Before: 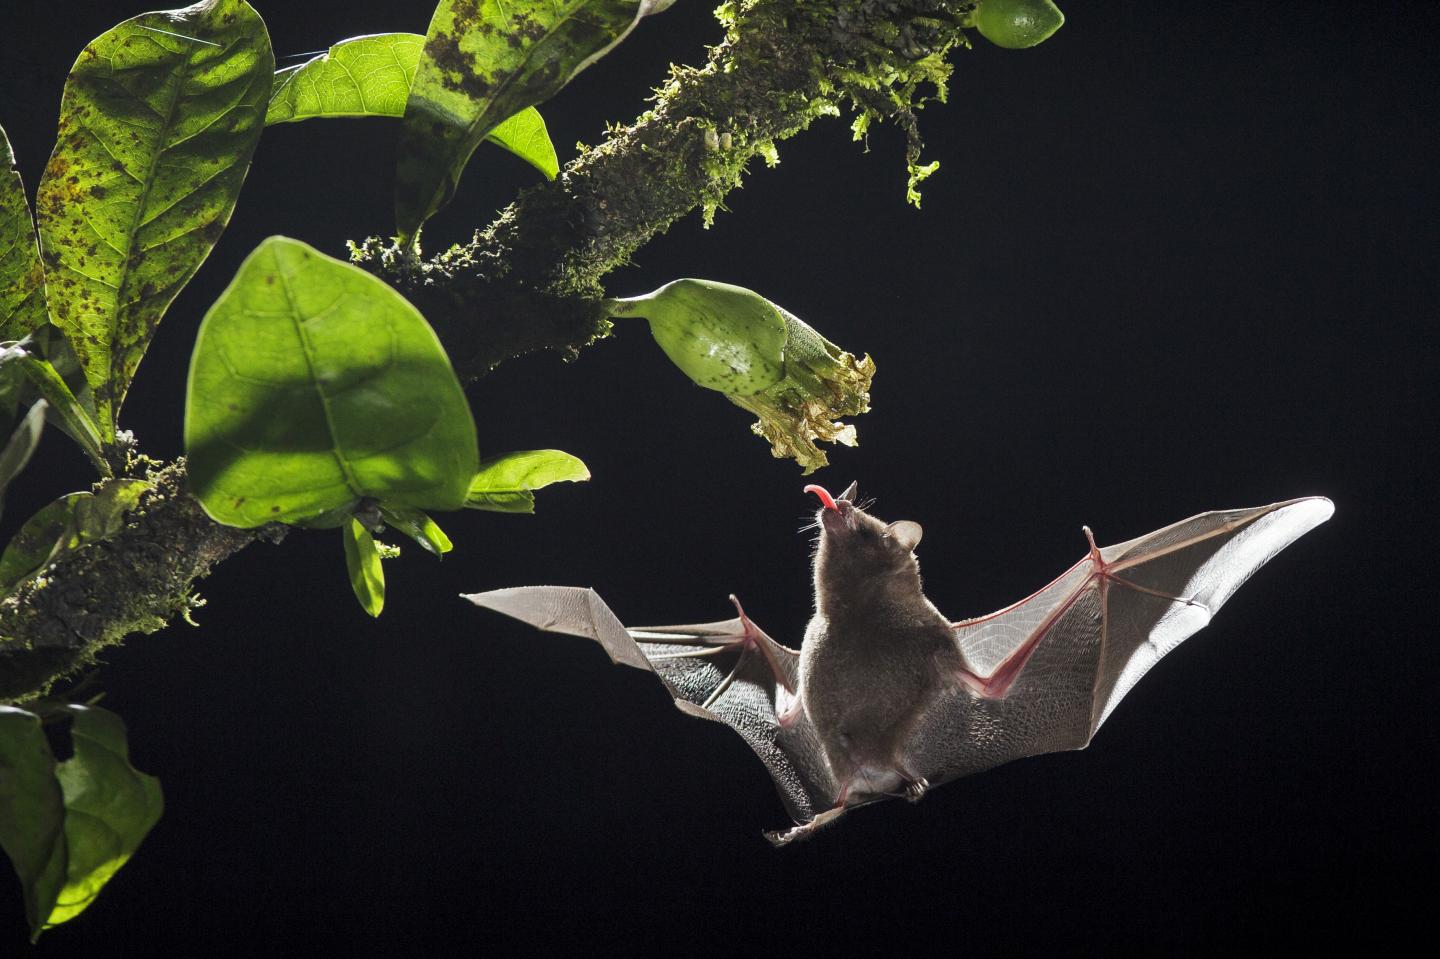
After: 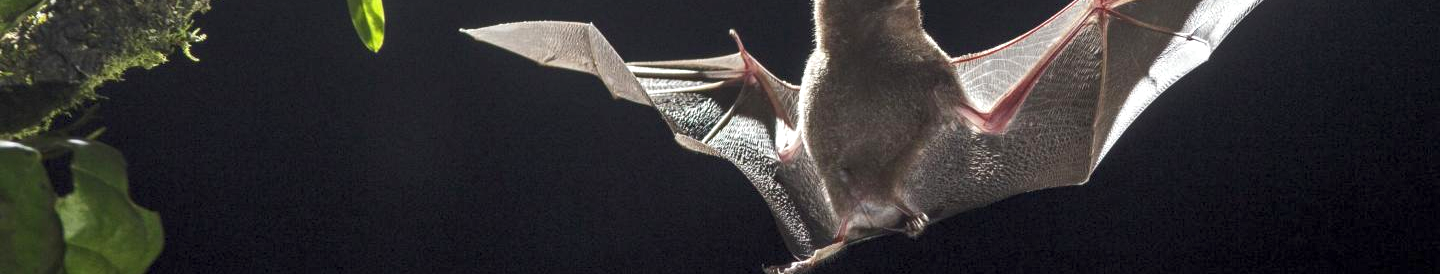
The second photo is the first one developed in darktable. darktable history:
local contrast: on, module defaults
tone equalizer: -8 EV 0.21 EV, -7 EV 0.434 EV, -6 EV 0.428 EV, -5 EV 0.252 EV, -3 EV -0.278 EV, -2 EV -0.444 EV, -1 EV -0.398 EV, +0 EV -0.279 EV
exposure: exposure 0.659 EV, compensate exposure bias true, compensate highlight preservation false
crop and rotate: top 58.958%, bottom 12.405%
